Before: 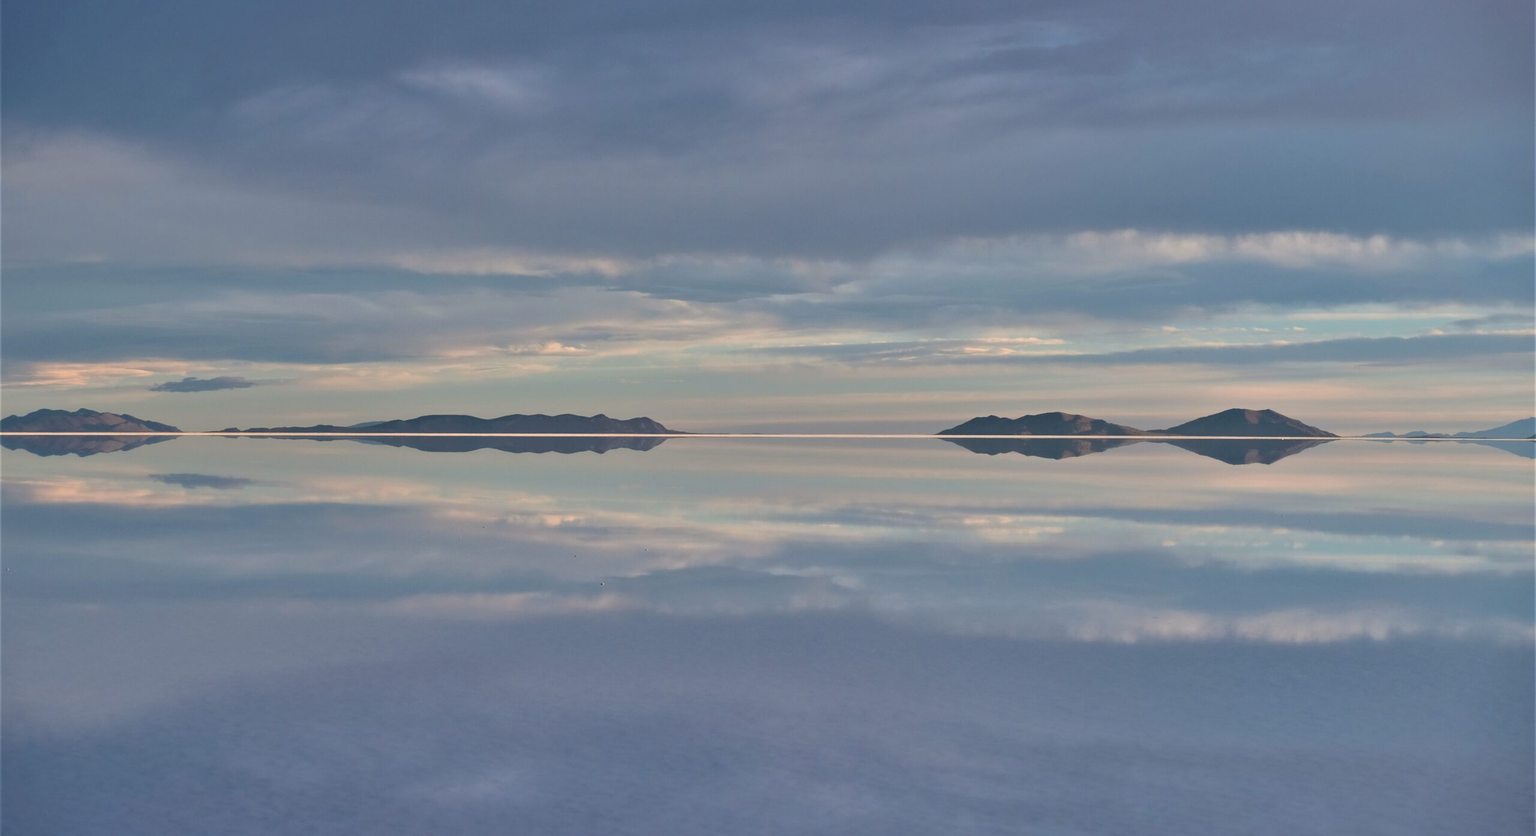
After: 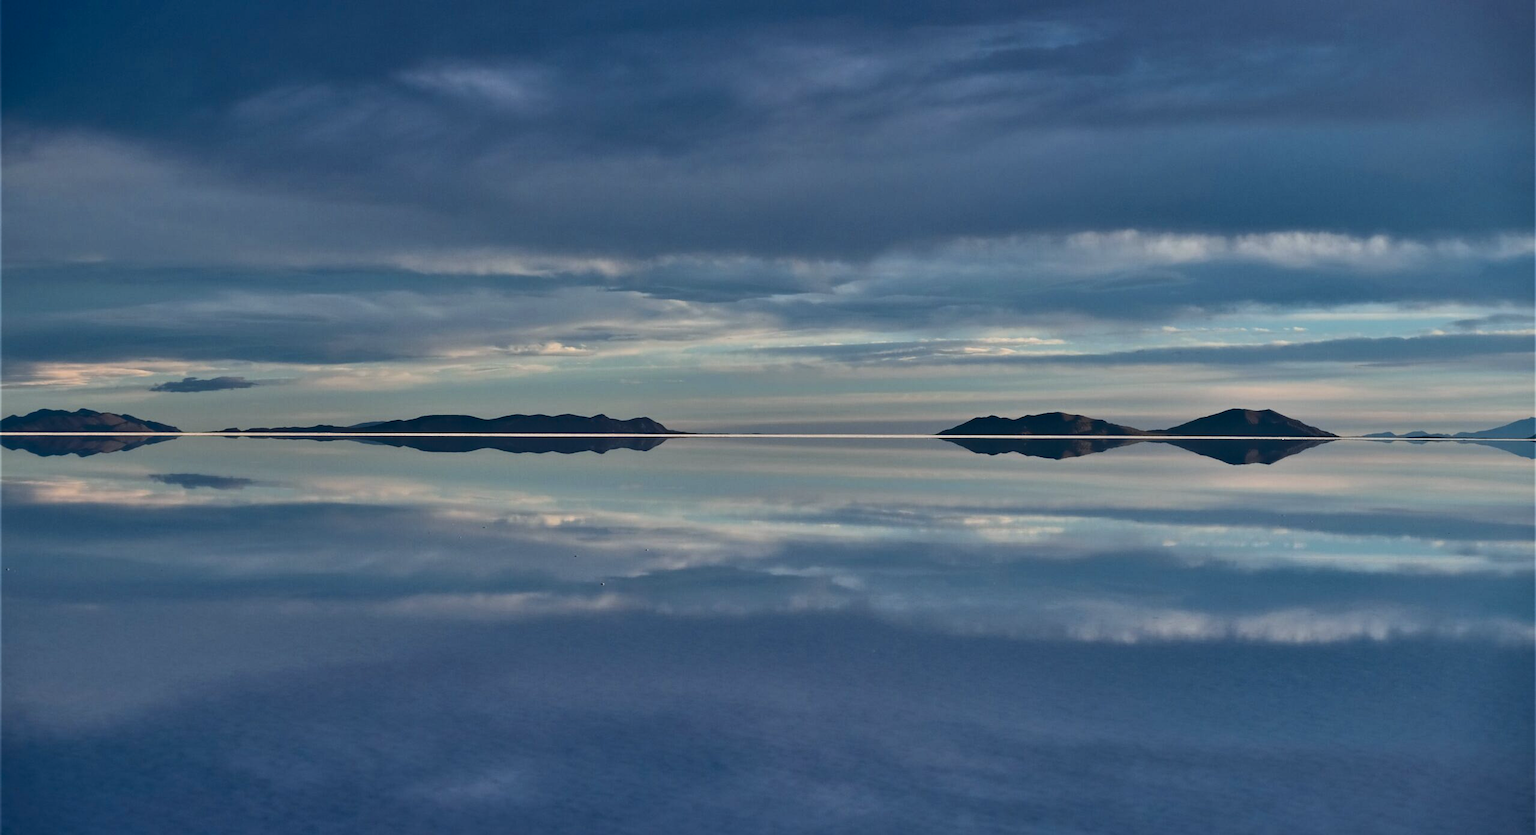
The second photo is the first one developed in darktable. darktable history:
white balance: red 0.925, blue 1.046
contrast brightness saturation: contrast 0.24, brightness -0.24, saturation 0.14
